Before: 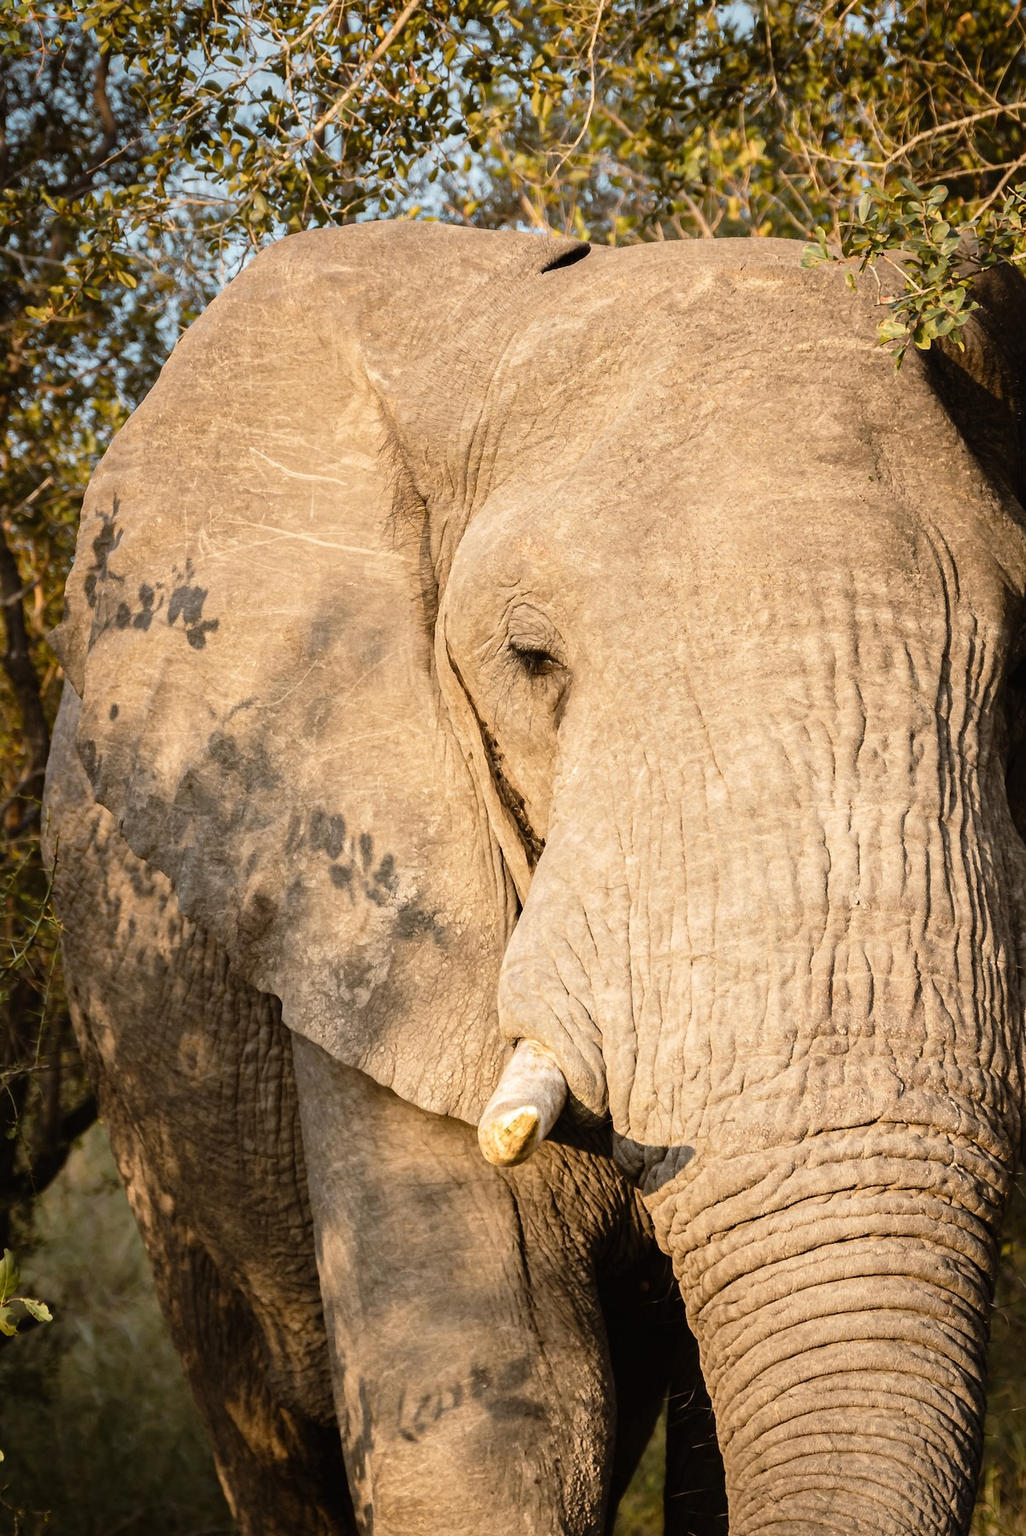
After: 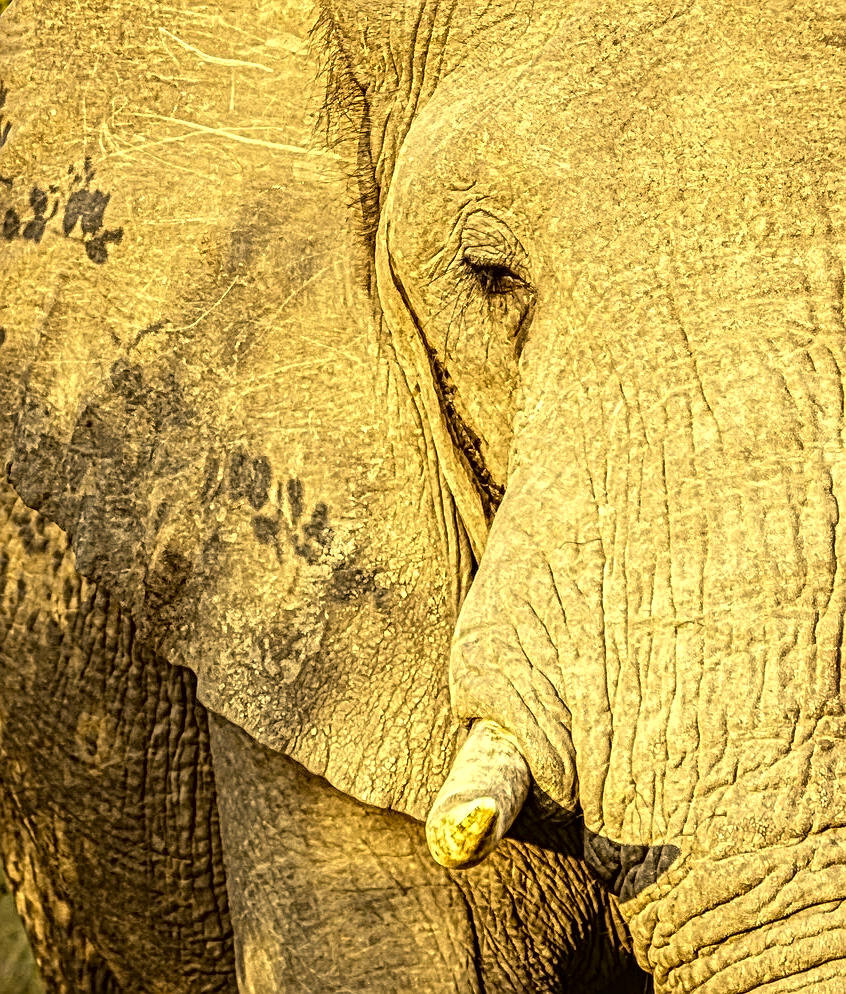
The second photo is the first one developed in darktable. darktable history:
local contrast: mode bilateral grid, contrast 20, coarseness 3, detail 300%, midtone range 0.2
color correction: highlights a* 17.94, highlights b* 35.39, shadows a* 1.48, shadows b* 6.42, saturation 1.01
color balance: mode lift, gamma, gain (sRGB), lift [0.997, 0.979, 1.021, 1.011], gamma [1, 1.084, 0.916, 0.998], gain [1, 0.87, 1.13, 1.101], contrast 4.55%, contrast fulcrum 38.24%, output saturation 104.09%
crop: left 11.123%, top 27.61%, right 18.3%, bottom 17.034%
